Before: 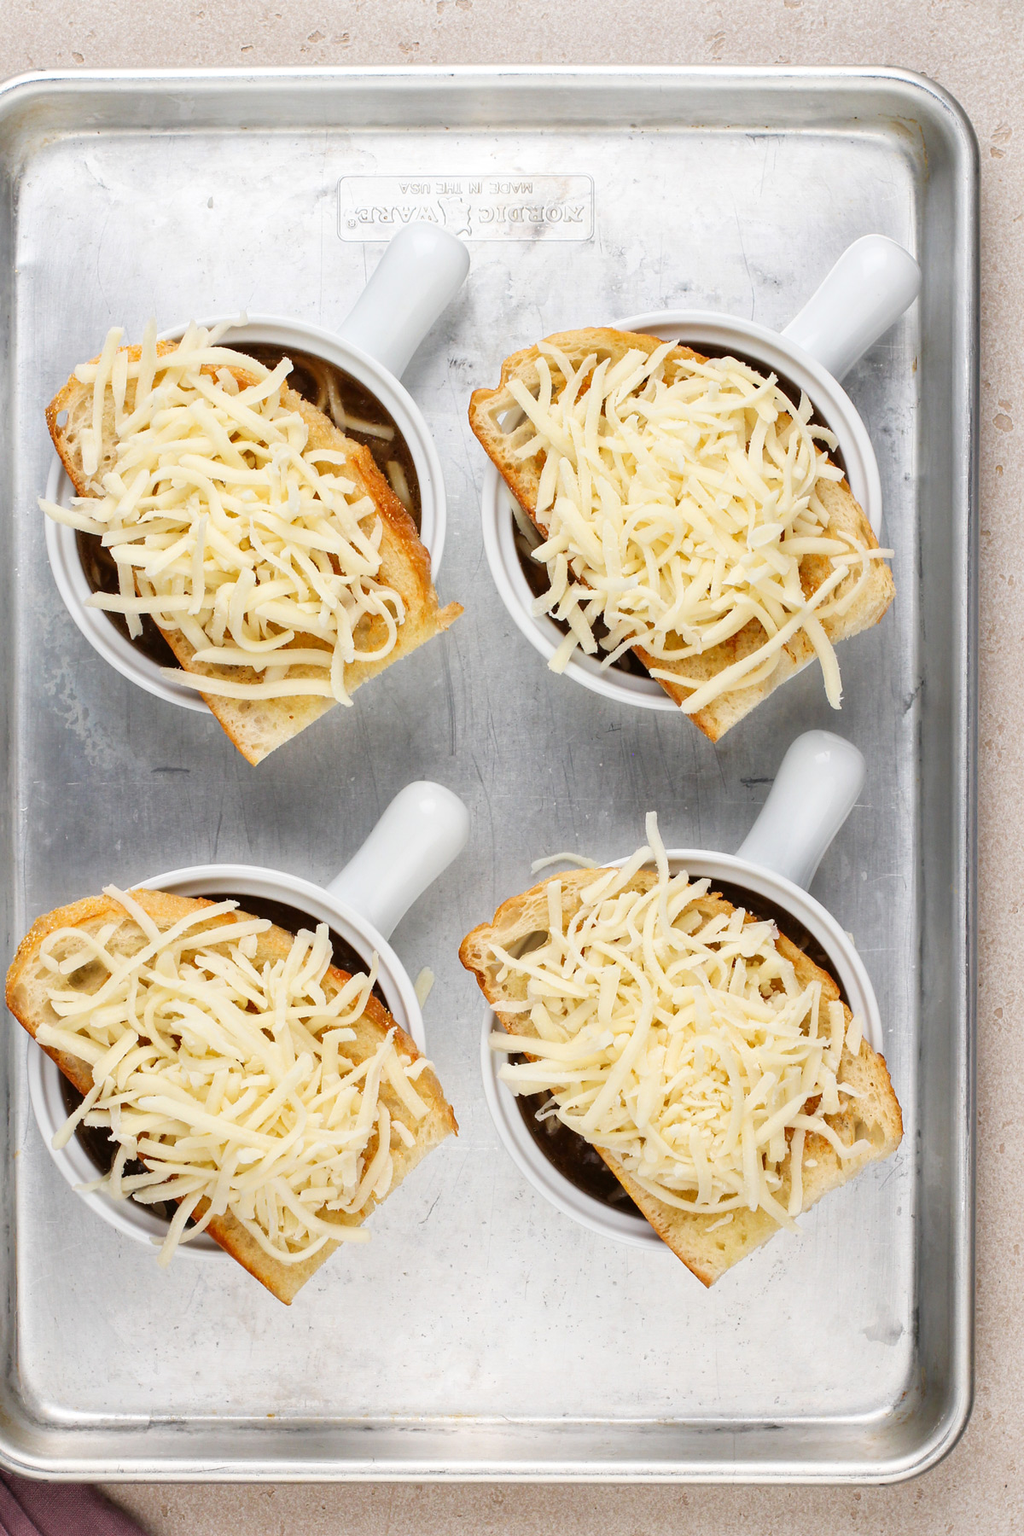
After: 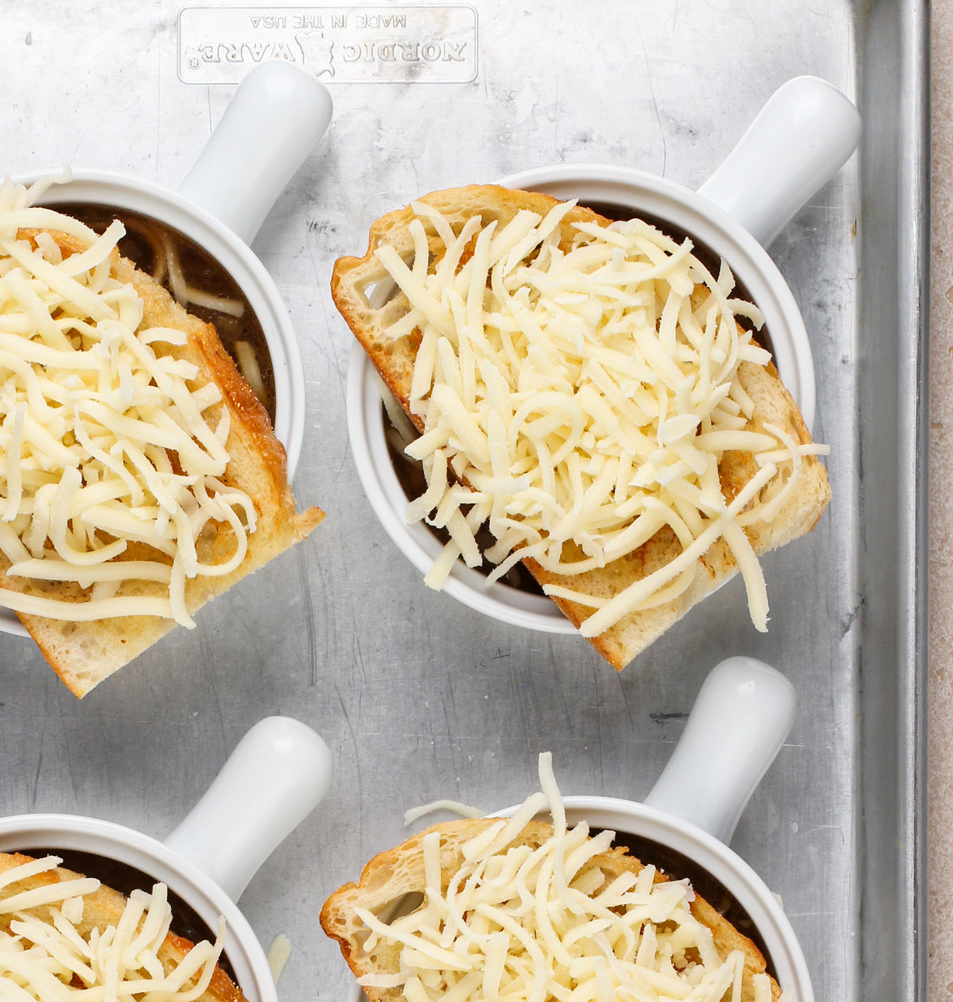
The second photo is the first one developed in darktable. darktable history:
crop: left 18.239%, top 11.074%, right 2.309%, bottom 33.257%
